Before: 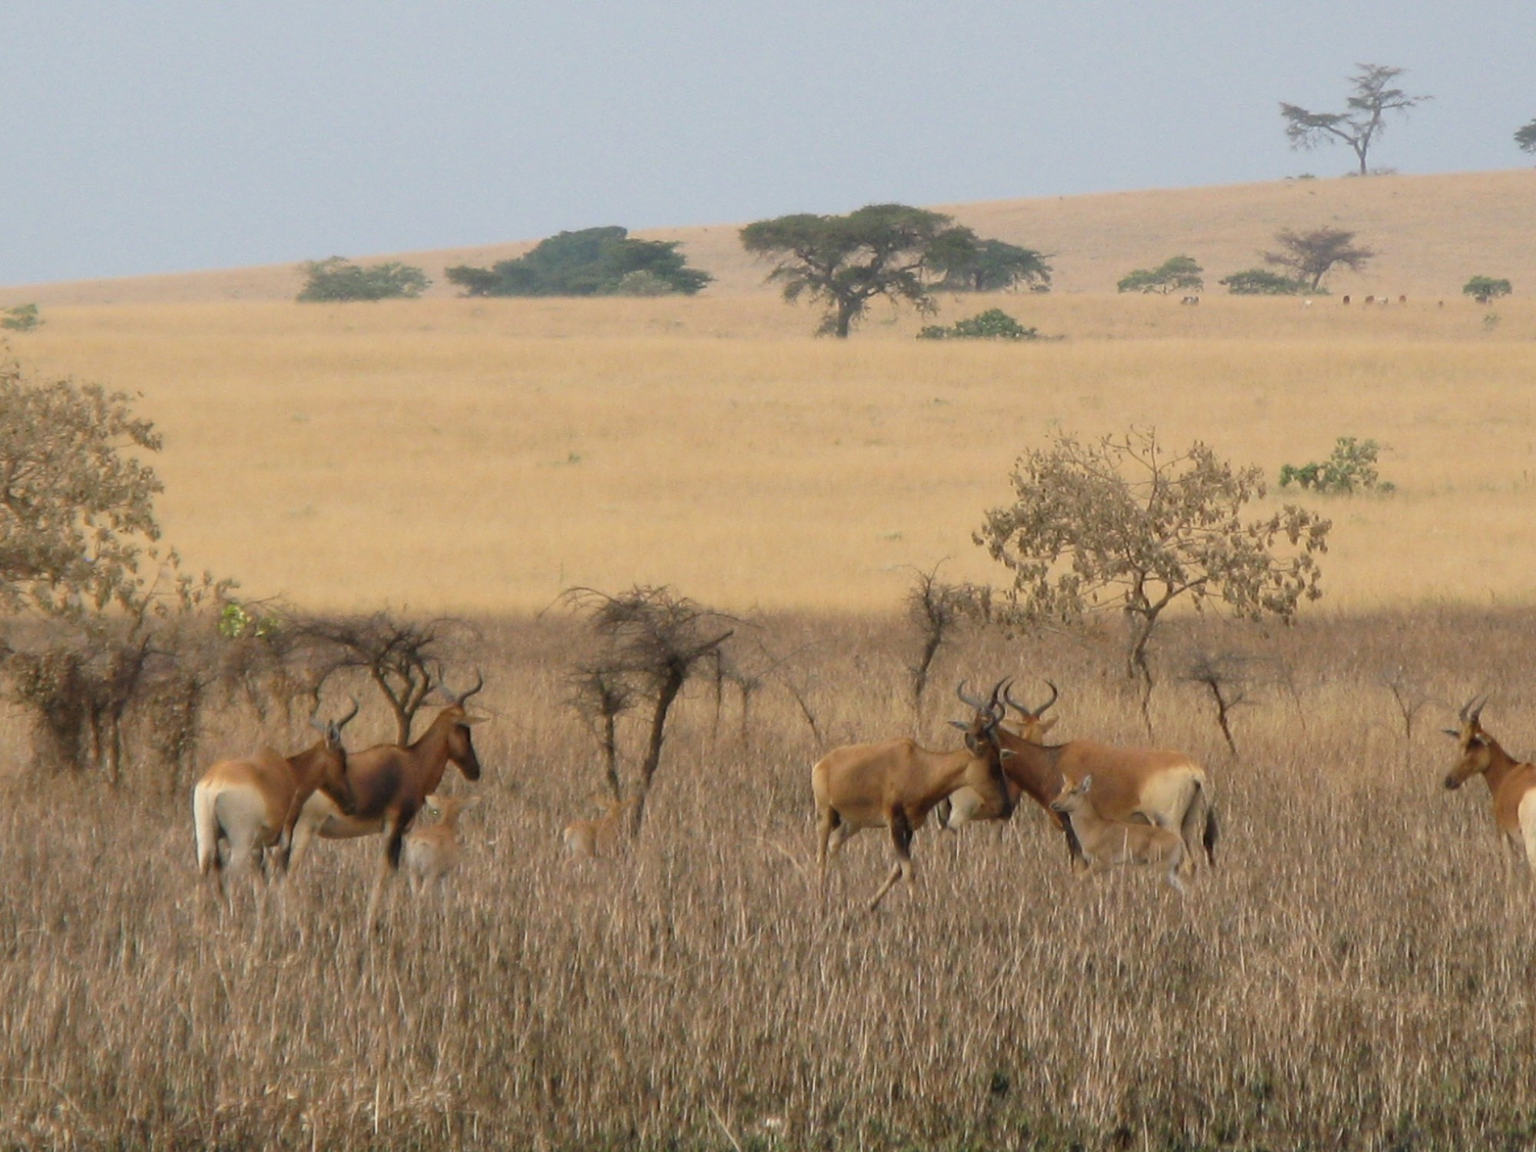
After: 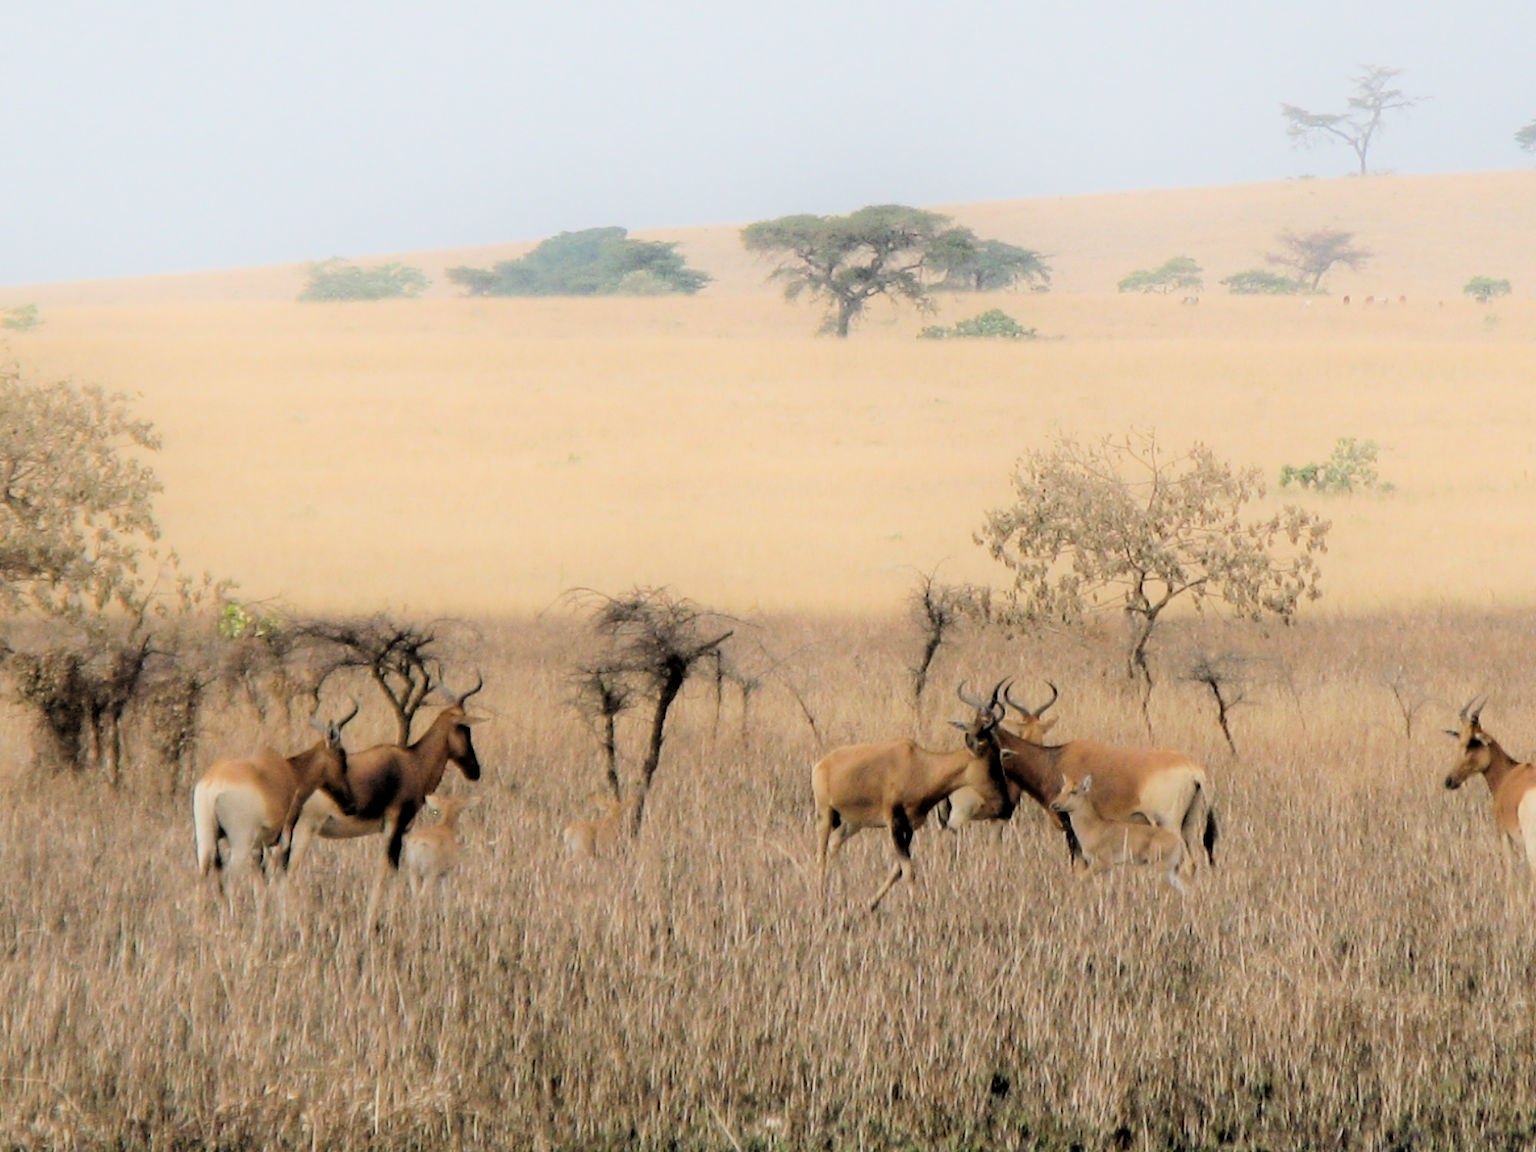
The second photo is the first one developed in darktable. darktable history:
exposure: black level correction 0.001, exposure 0.5 EV, compensate highlight preservation false
shadows and highlights: shadows -41.2, highlights 64.85, soften with gaussian
filmic rgb: black relative exposure -2.87 EV, white relative exposure 4.56 EV, hardness 1.77, contrast 1.265
